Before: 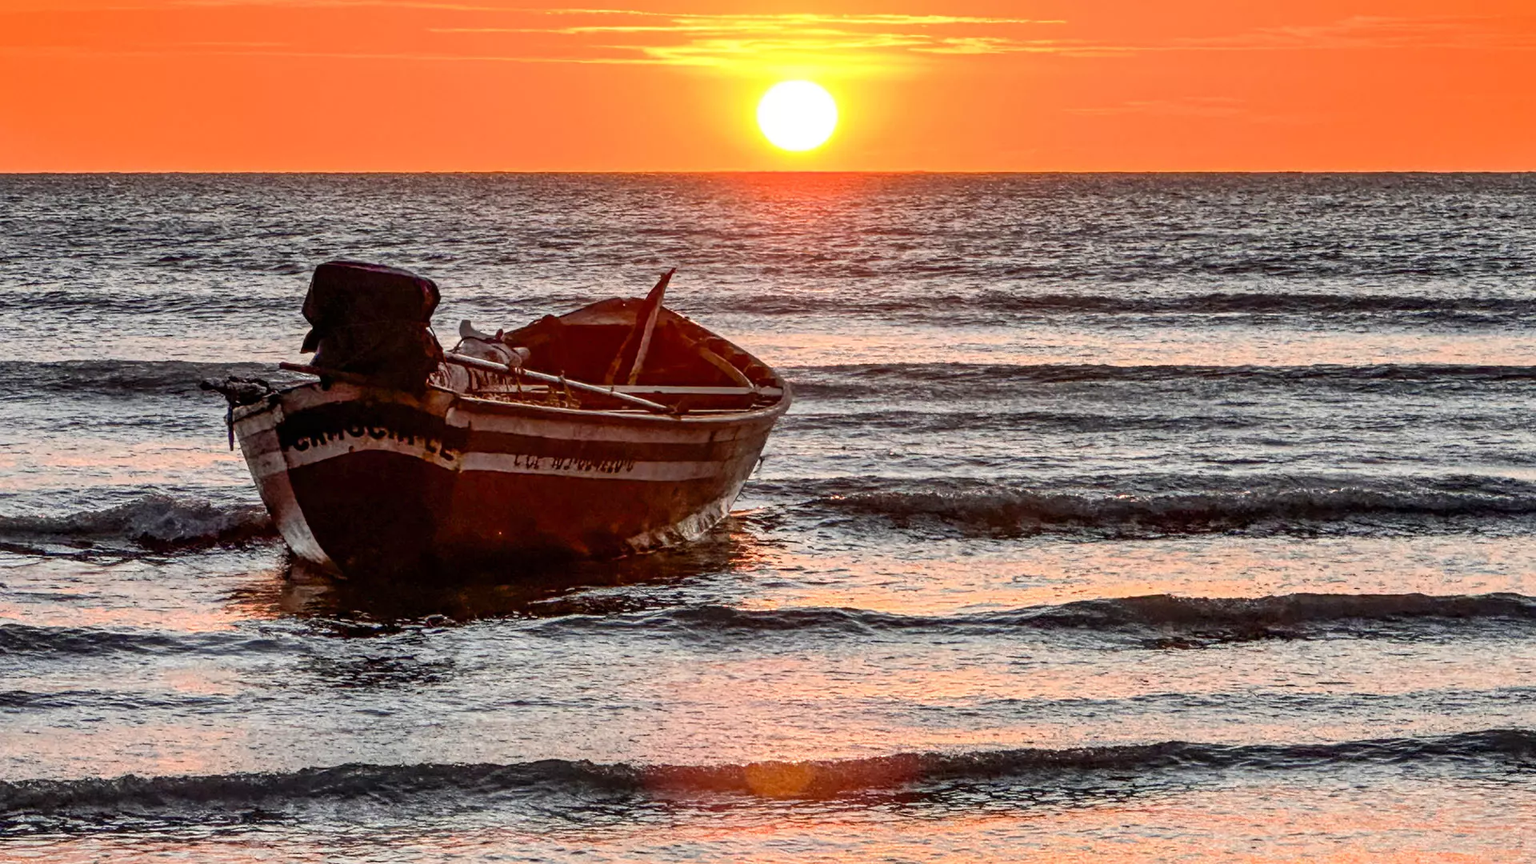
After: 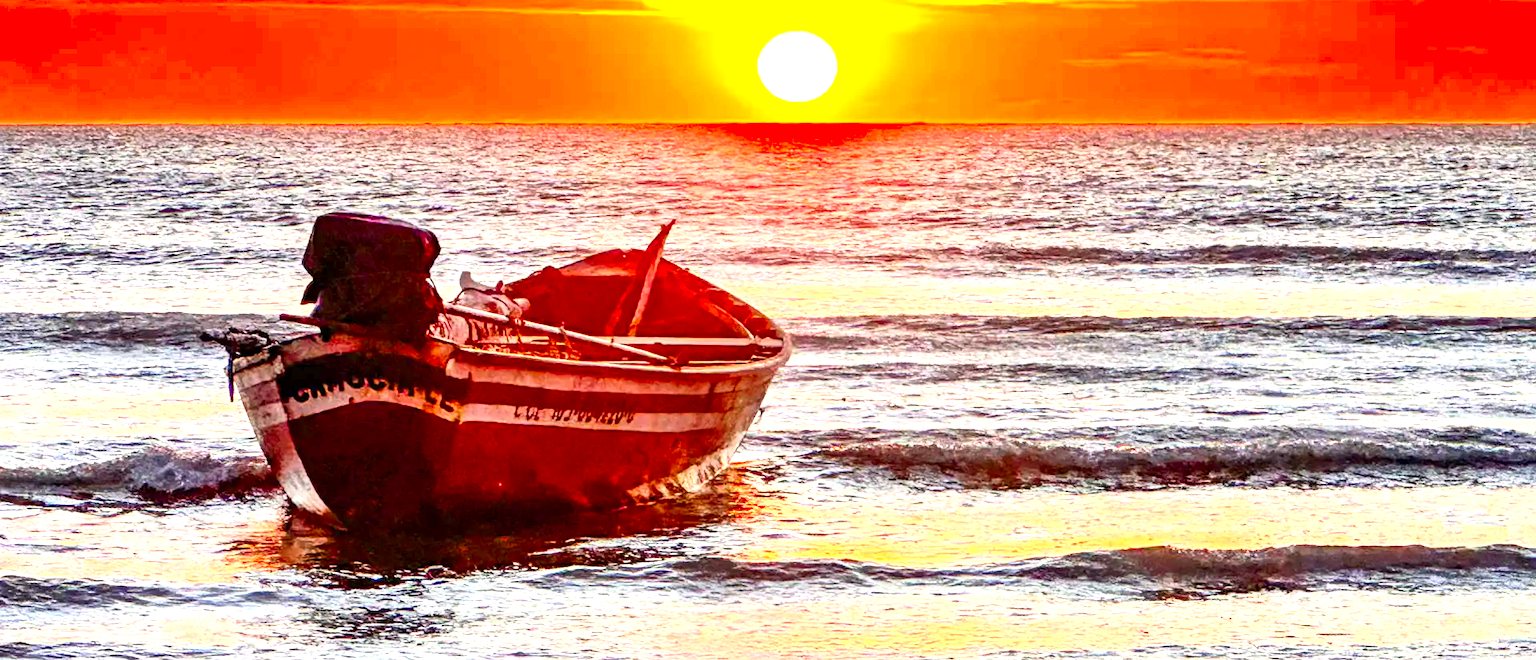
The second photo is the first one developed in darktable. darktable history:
contrast brightness saturation: contrast 0.205, brightness 0.197, saturation 0.797
crop: top 5.709%, bottom 17.883%
tone equalizer: edges refinement/feathering 500, mask exposure compensation -1.57 EV, preserve details no
exposure: black level correction 0.001, exposure 1.399 EV, compensate highlight preservation false
